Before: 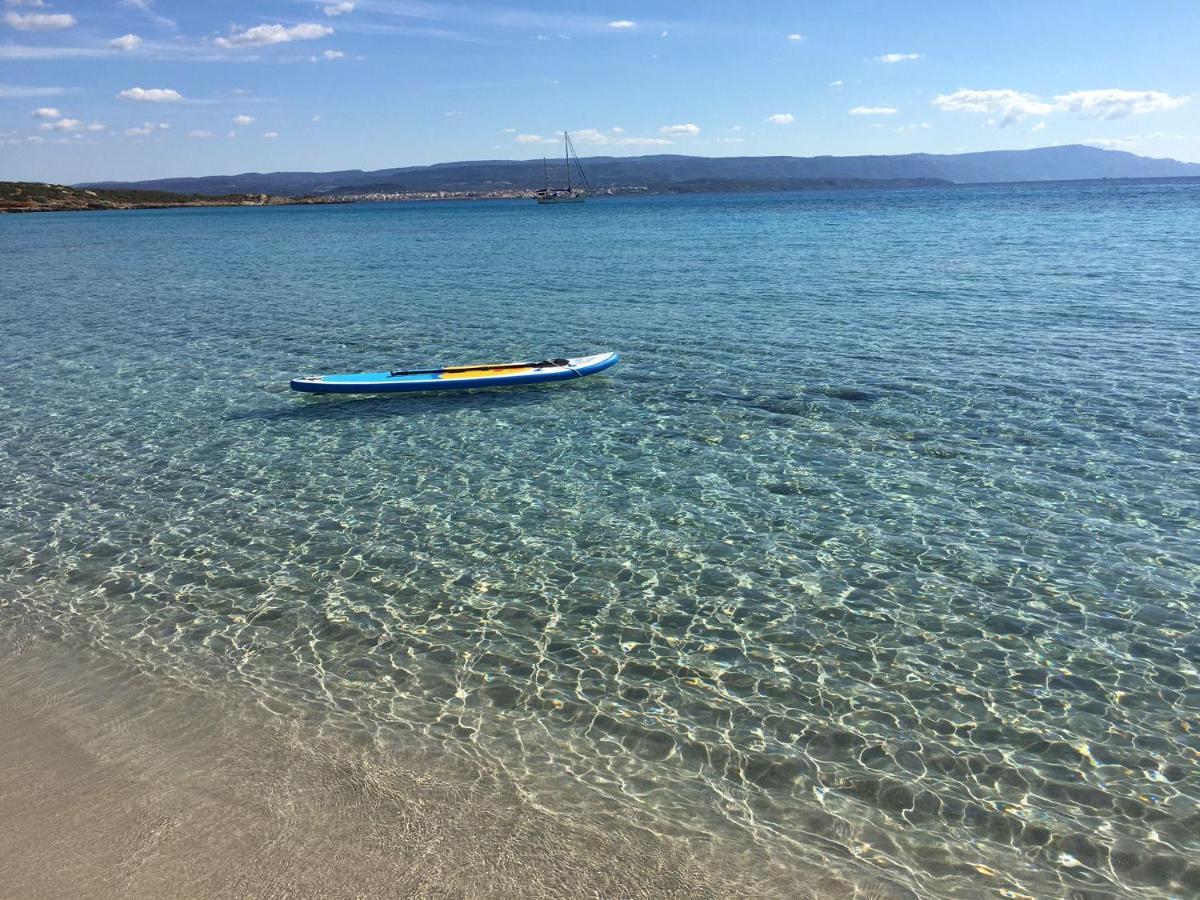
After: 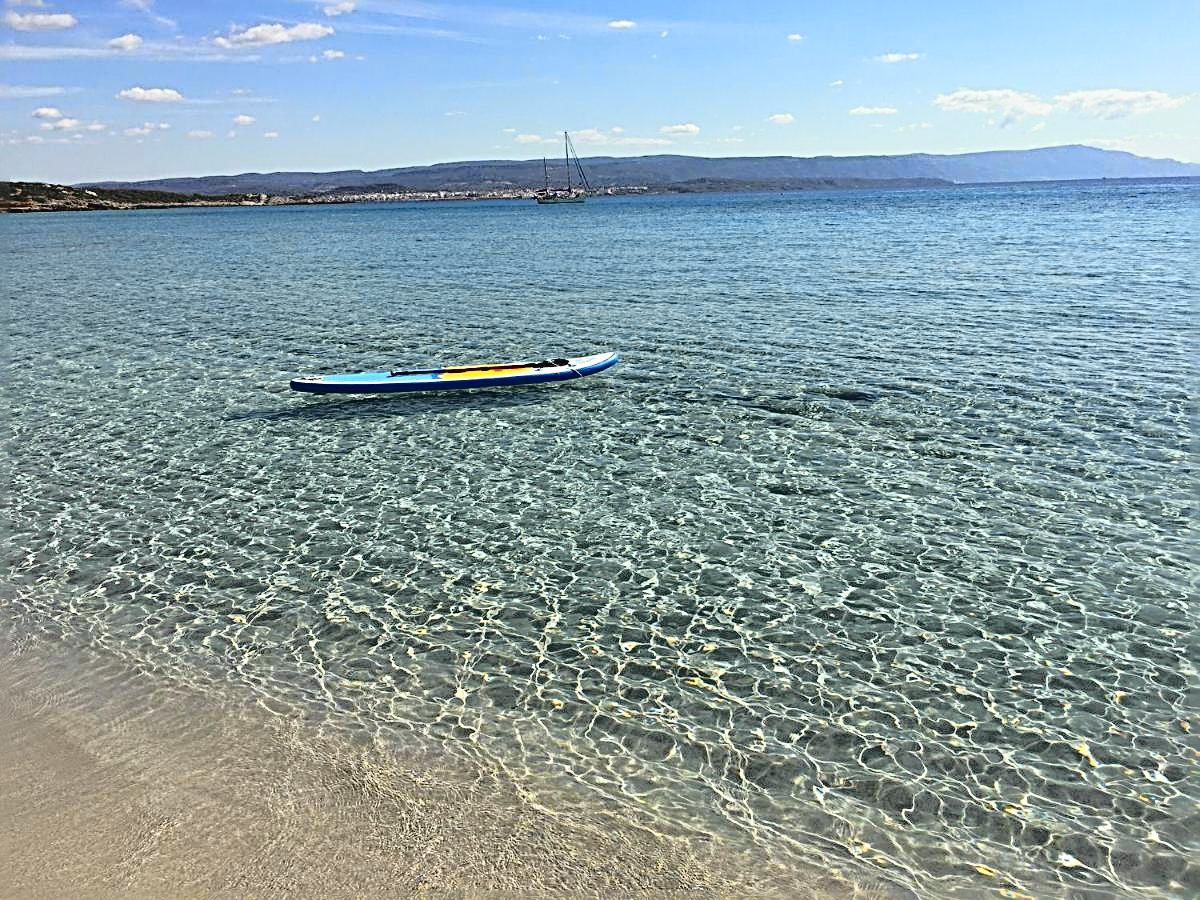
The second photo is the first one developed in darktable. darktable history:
sharpen: radius 3.69, amount 0.928
tone curve: curves: ch0 [(0, 0.029) (0.168, 0.142) (0.359, 0.44) (0.469, 0.544) (0.634, 0.722) (0.858, 0.903) (1, 0.968)]; ch1 [(0, 0) (0.437, 0.453) (0.472, 0.47) (0.502, 0.502) (0.54, 0.534) (0.57, 0.592) (0.618, 0.66) (0.699, 0.749) (0.859, 0.899) (1, 1)]; ch2 [(0, 0) (0.33, 0.301) (0.421, 0.443) (0.476, 0.498) (0.505, 0.503) (0.547, 0.557) (0.586, 0.634) (0.608, 0.676) (1, 1)], color space Lab, independent channels, preserve colors none
